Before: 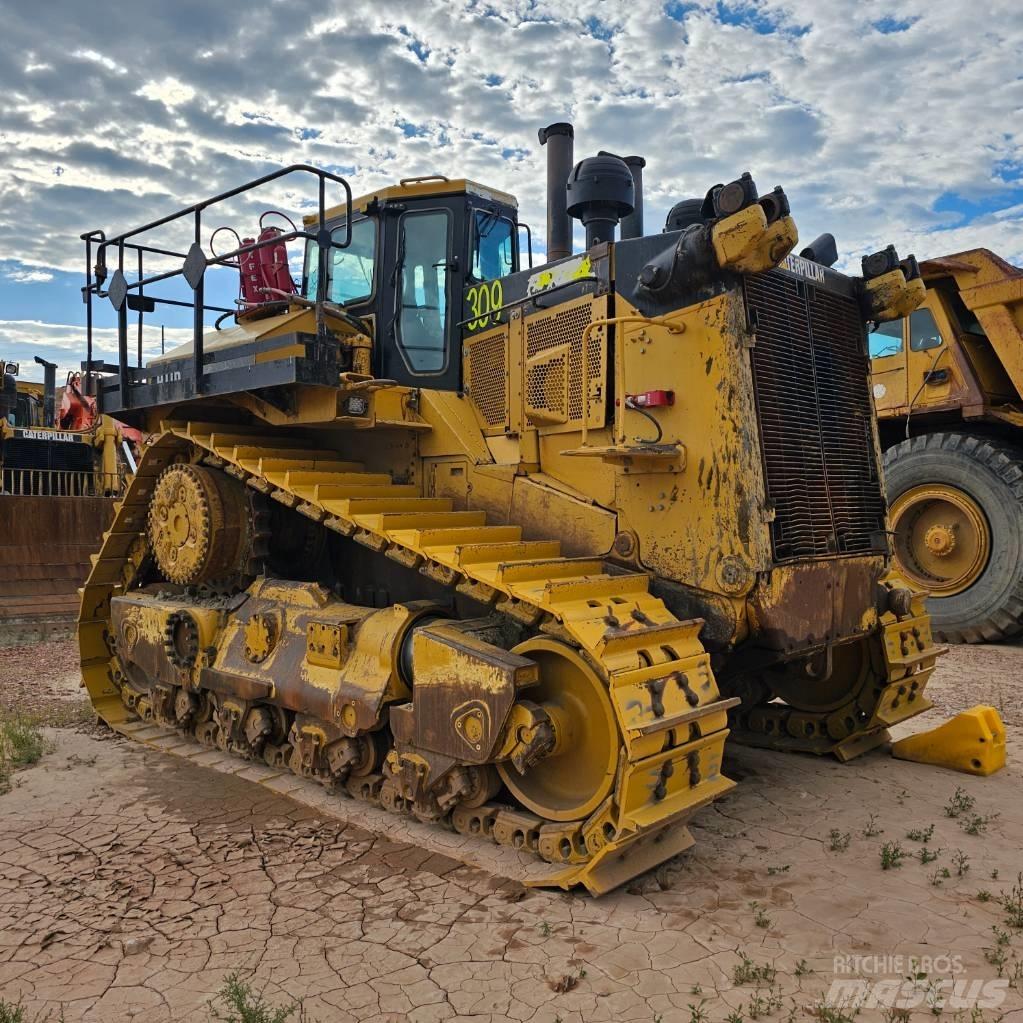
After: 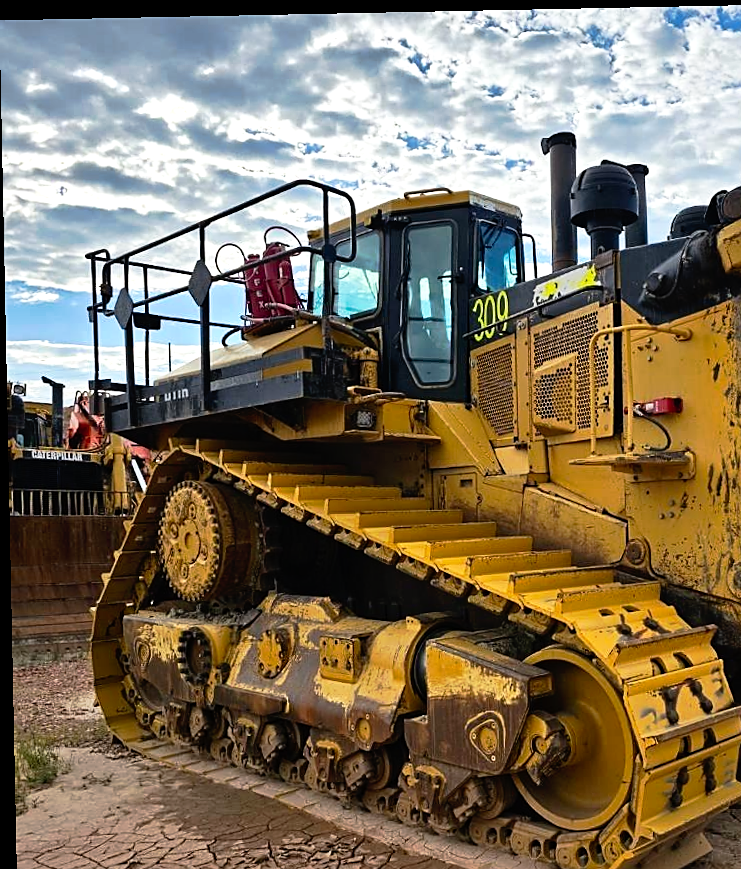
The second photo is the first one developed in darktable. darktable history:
sharpen: radius 1.864, amount 0.398, threshold 1.271
rotate and perspective: rotation -1.17°, automatic cropping off
crop: right 28.885%, bottom 16.626%
tone curve: curves: ch0 [(0, 0) (0.003, 0.005) (0.011, 0.008) (0.025, 0.014) (0.044, 0.021) (0.069, 0.027) (0.1, 0.041) (0.136, 0.083) (0.177, 0.138) (0.224, 0.197) (0.277, 0.259) (0.335, 0.331) (0.399, 0.399) (0.468, 0.476) (0.543, 0.547) (0.623, 0.635) (0.709, 0.753) (0.801, 0.847) (0.898, 0.94) (1, 1)], preserve colors none
tone equalizer: -8 EV -0.417 EV, -7 EV -0.389 EV, -6 EV -0.333 EV, -5 EV -0.222 EV, -3 EV 0.222 EV, -2 EV 0.333 EV, -1 EV 0.389 EV, +0 EV 0.417 EV, edges refinement/feathering 500, mask exposure compensation -1.57 EV, preserve details no
